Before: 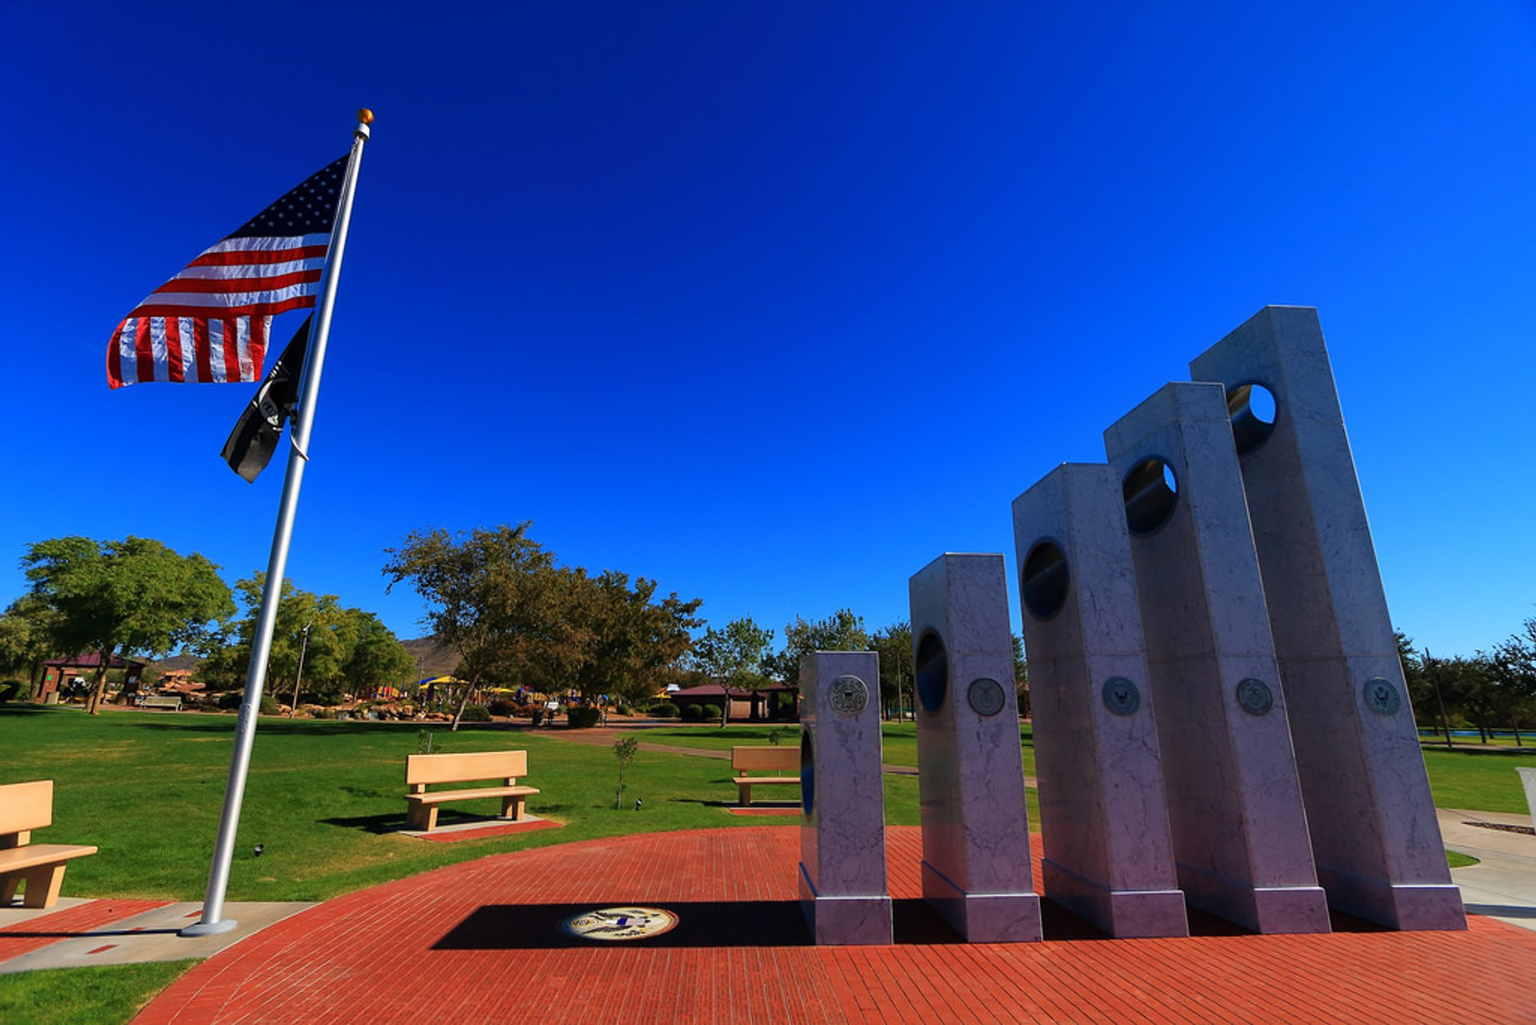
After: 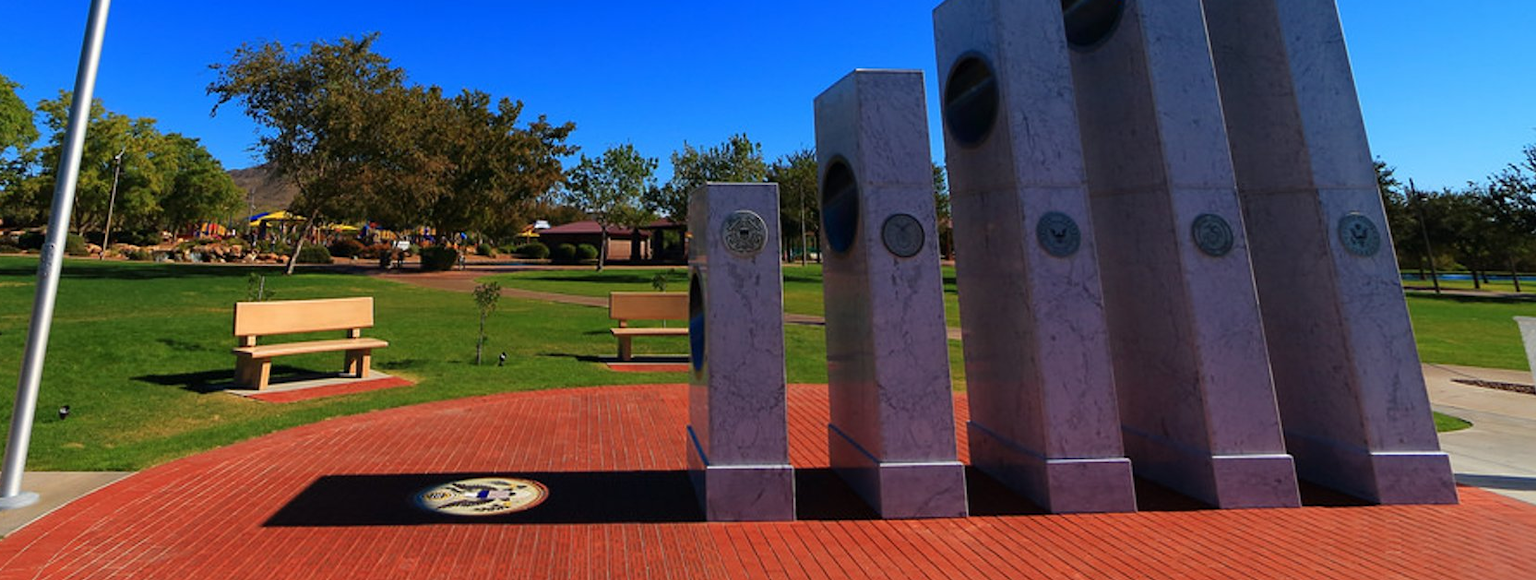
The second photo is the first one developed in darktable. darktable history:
crop and rotate: left 13.261%, top 48.088%, bottom 2.808%
